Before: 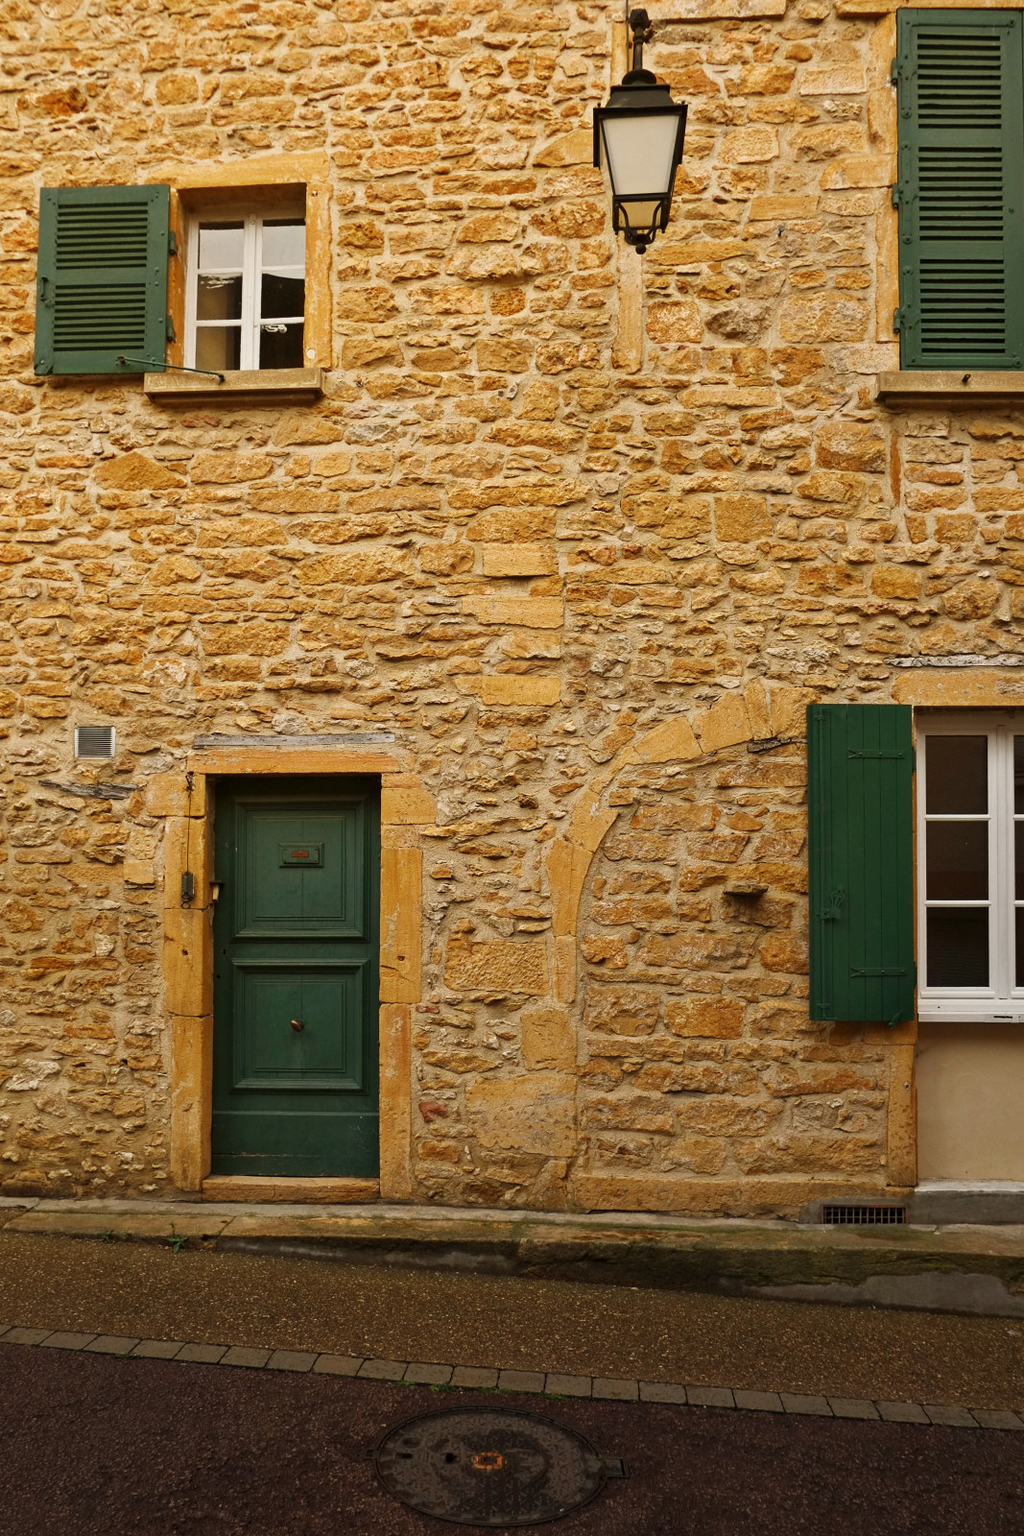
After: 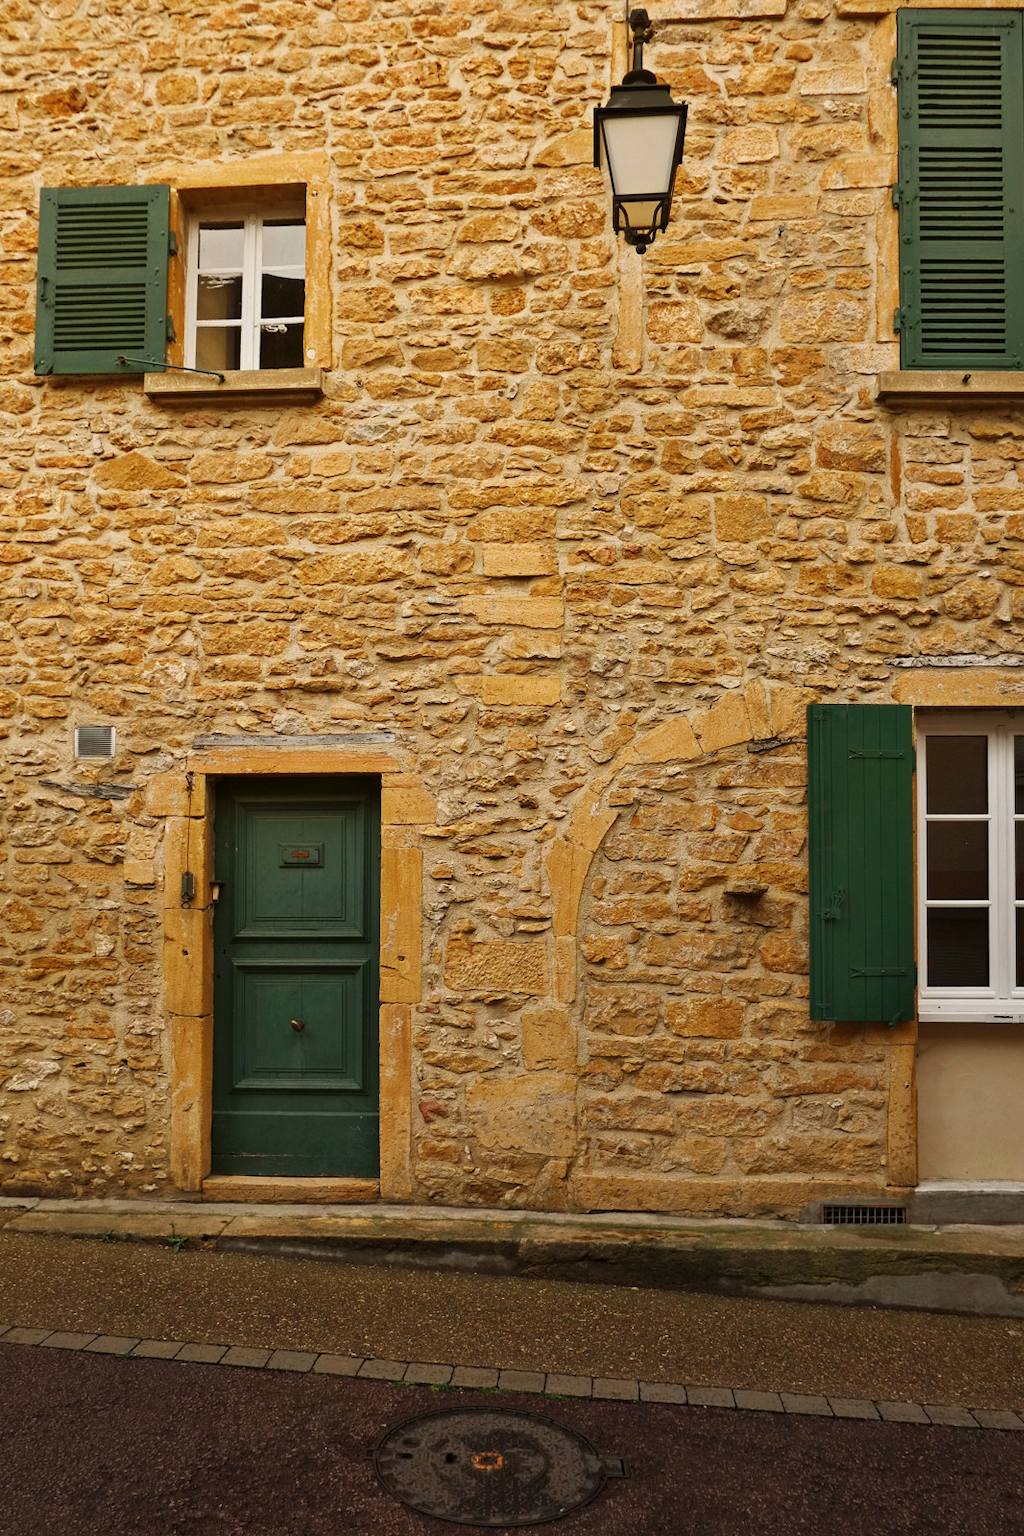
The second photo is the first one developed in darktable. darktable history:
shadows and highlights: shadows 31.32, highlights 1.31, highlights color adjustment 78.3%, soften with gaussian
